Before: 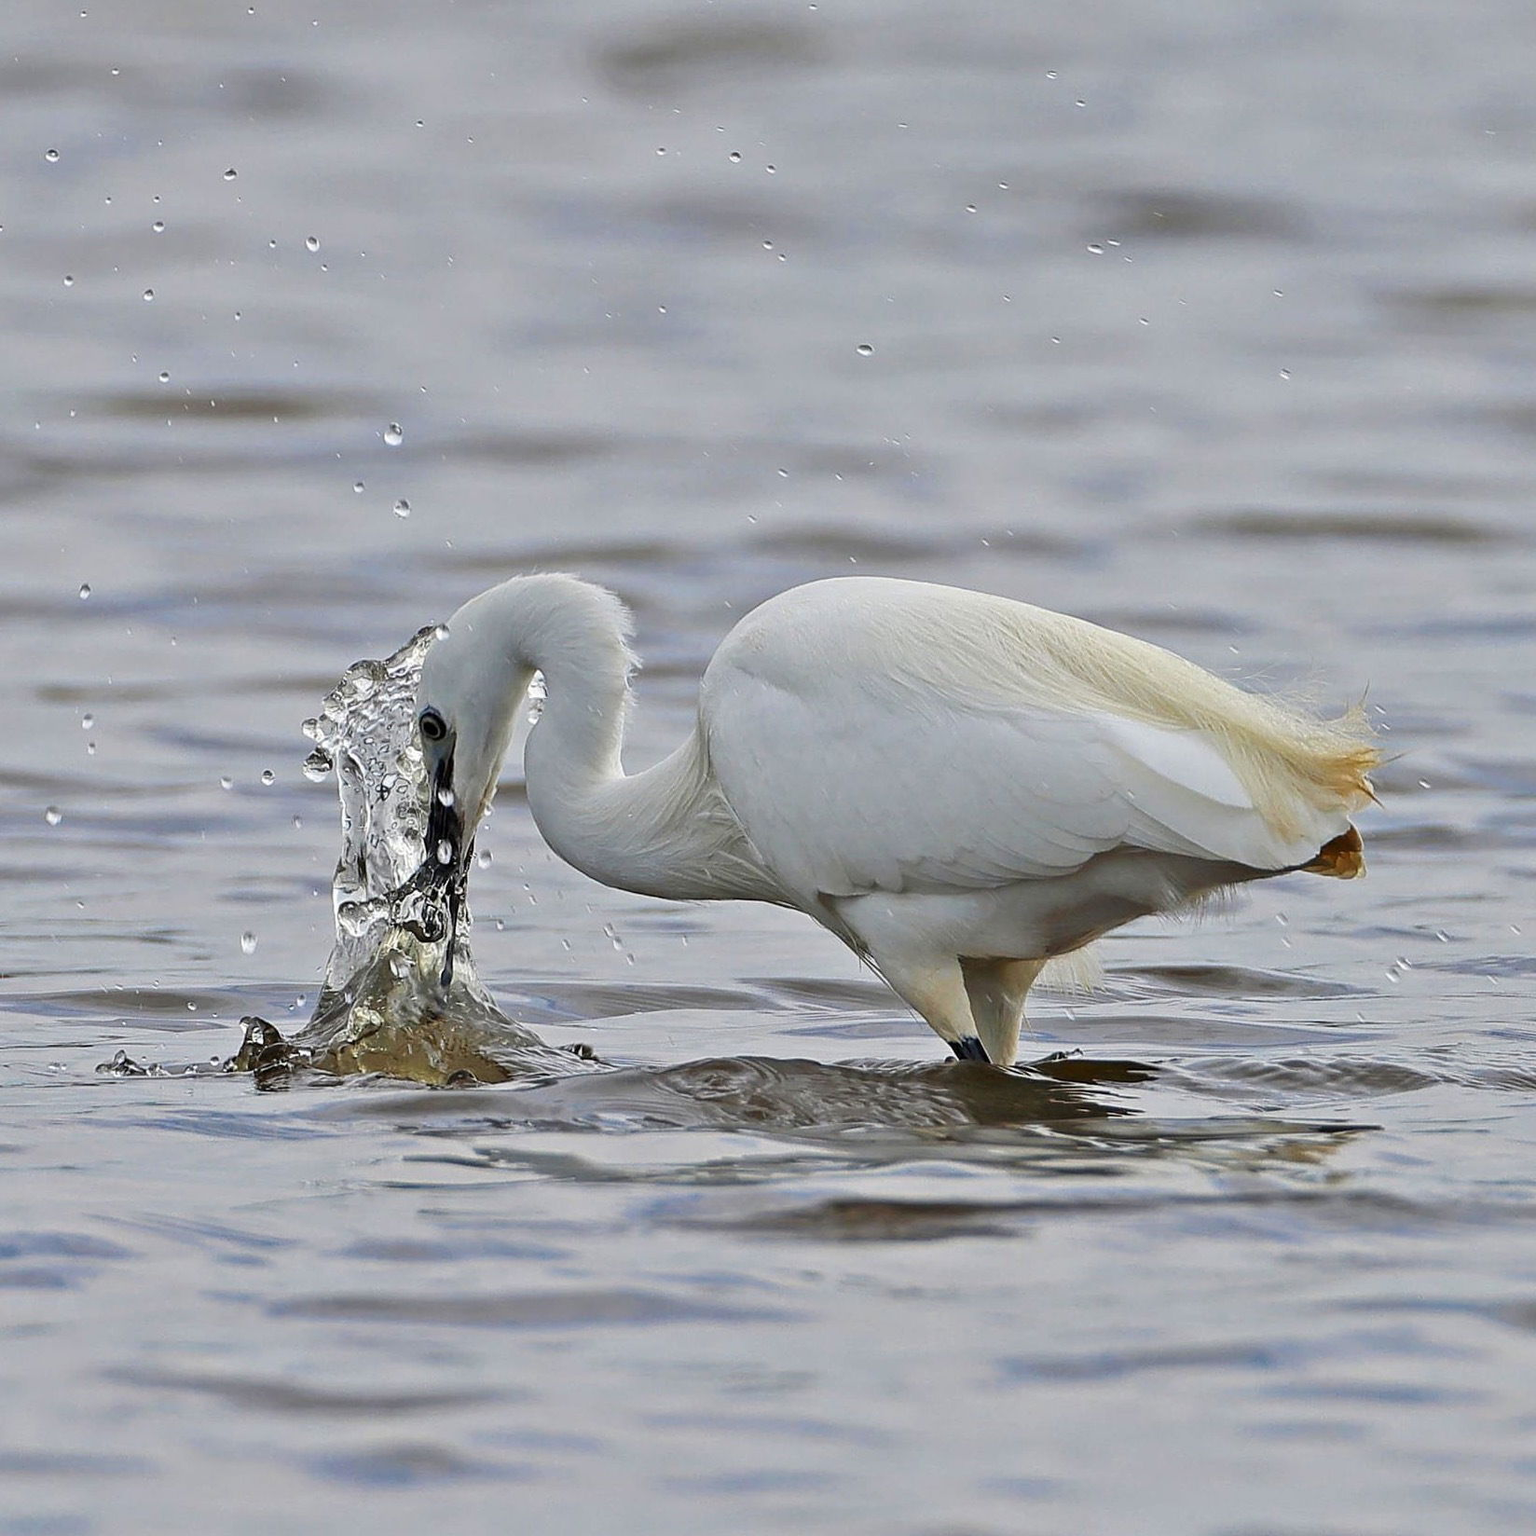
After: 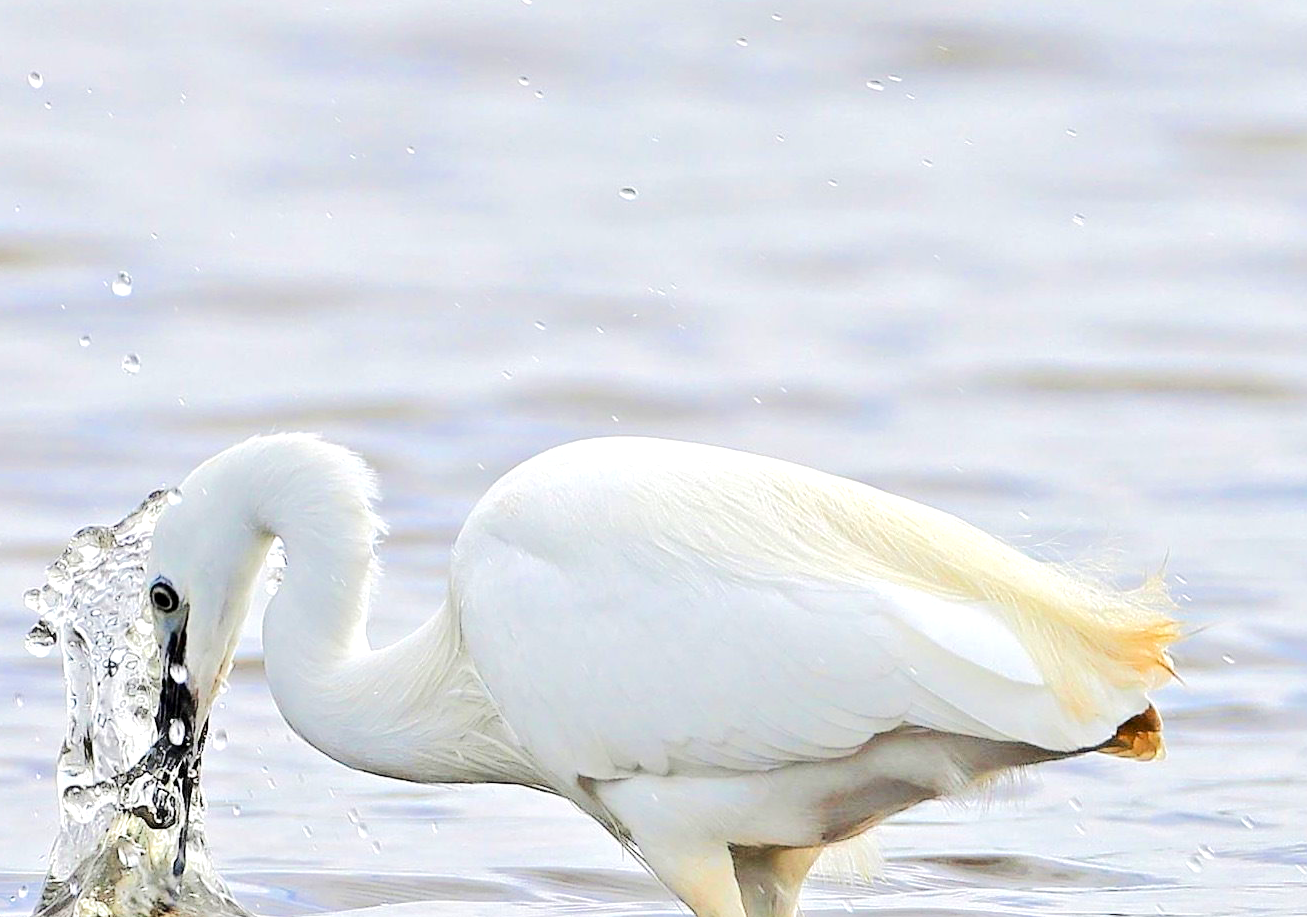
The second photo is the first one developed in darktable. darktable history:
crop: left 18.249%, top 11.093%, right 2.406%, bottom 33.208%
tone equalizer: -7 EV 0.142 EV, -6 EV 0.593 EV, -5 EV 1.13 EV, -4 EV 1.34 EV, -3 EV 1.17 EV, -2 EV 0.6 EV, -1 EV 0.16 EV, edges refinement/feathering 500, mask exposure compensation -1.57 EV, preserve details no
exposure: black level correction 0.001, exposure 0.675 EV, compensate highlight preservation false
